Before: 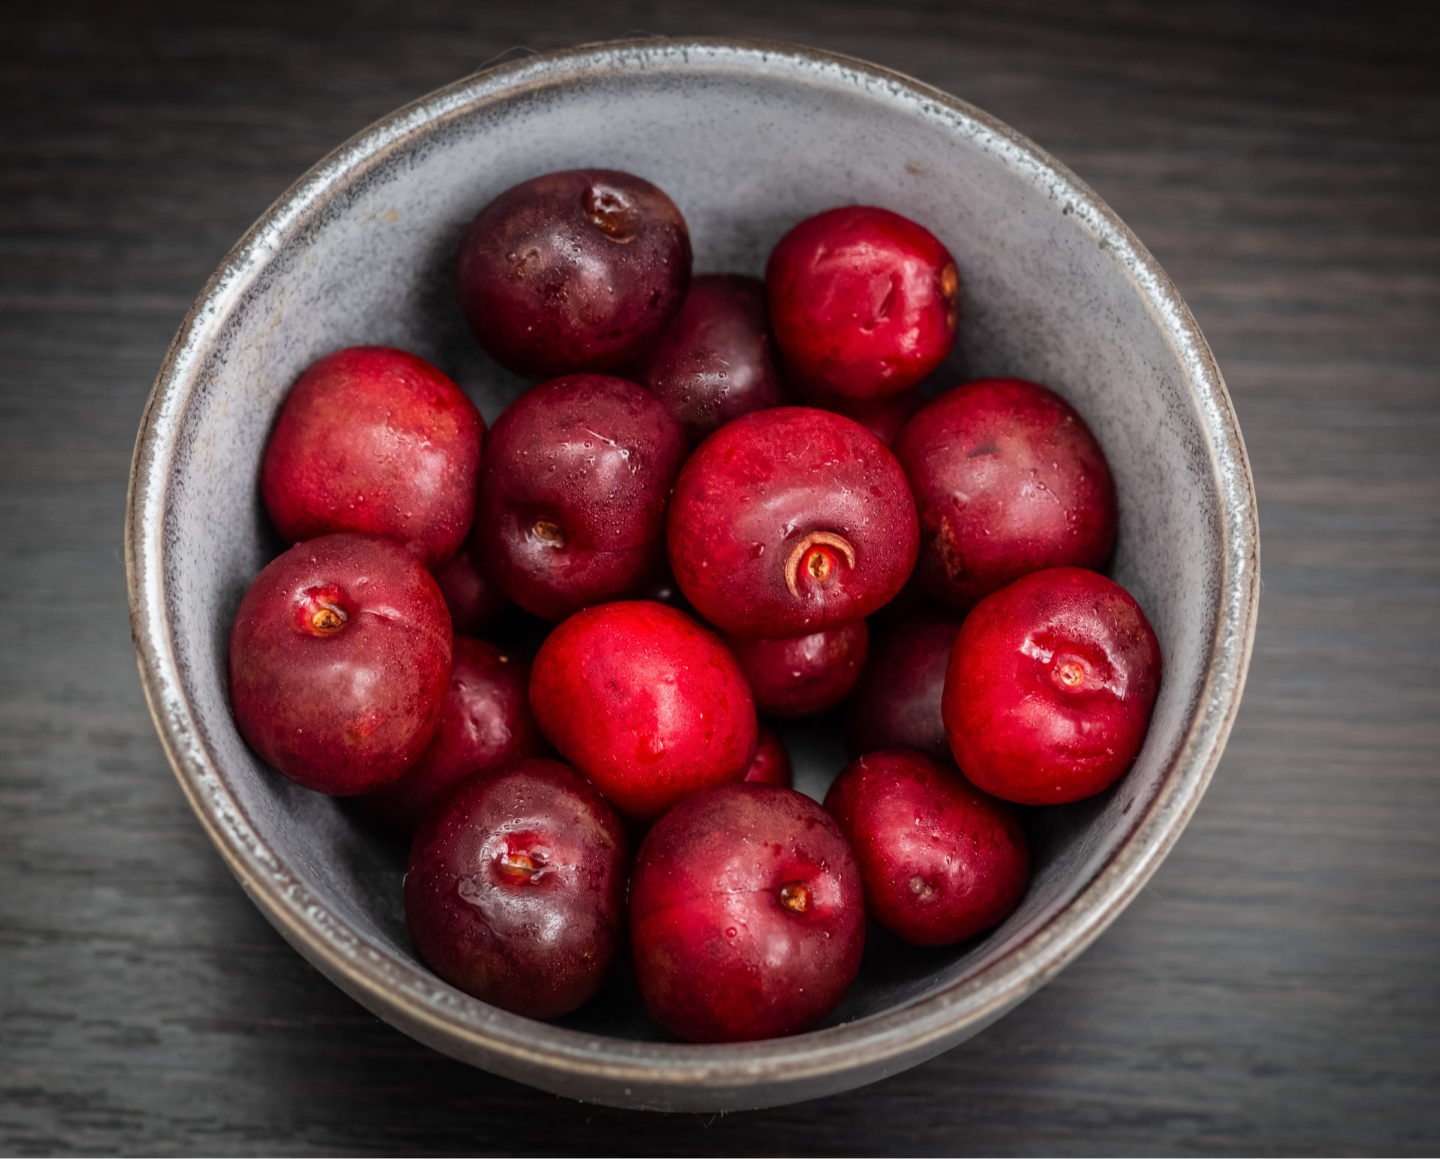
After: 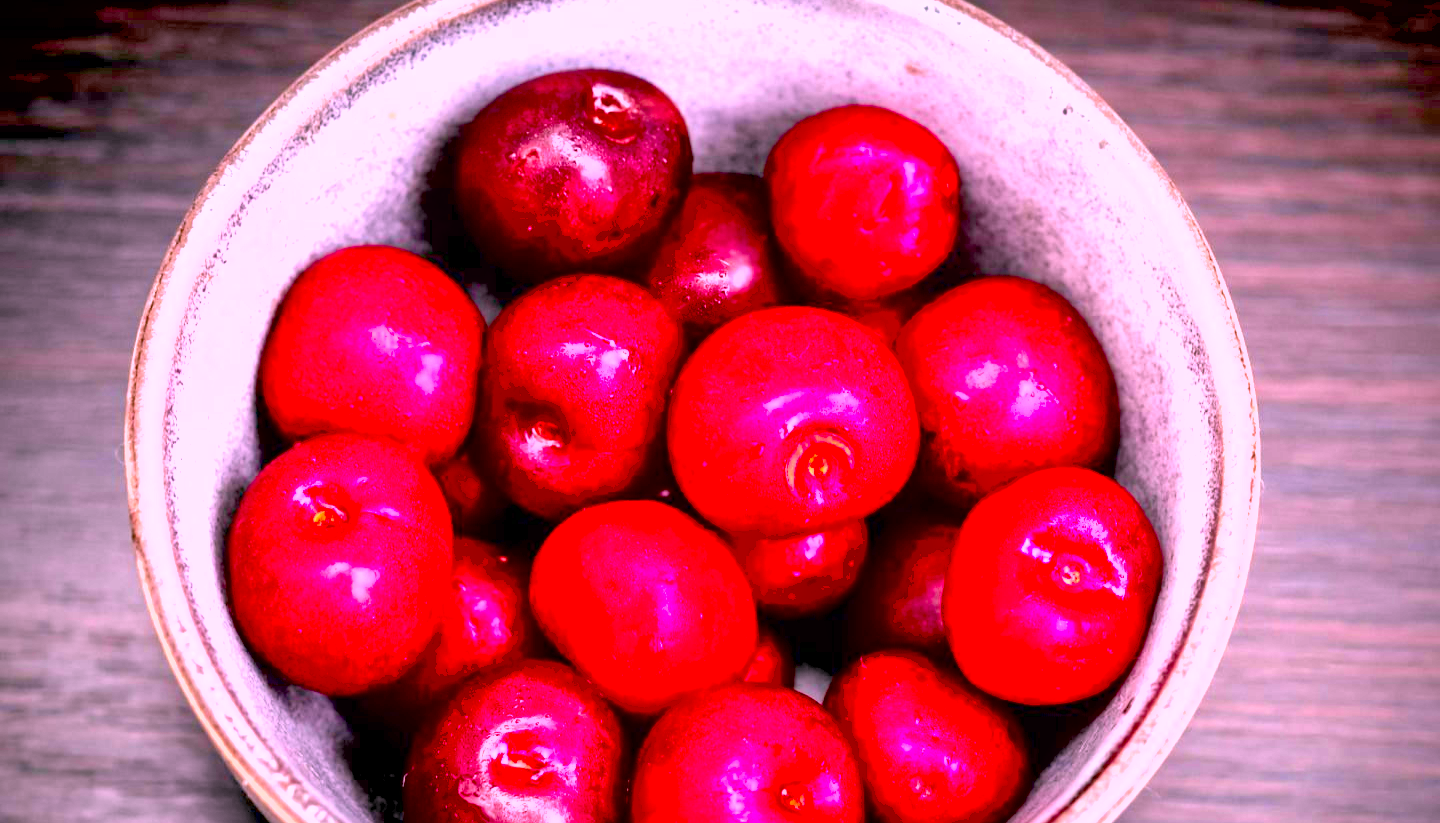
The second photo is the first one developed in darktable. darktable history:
crop and rotate: top 8.708%, bottom 20.215%
color correction: highlights a* 19.23, highlights b* -11.21, saturation 1.68
shadows and highlights: soften with gaussian
exposure: black level correction 0.015, exposure 1.768 EV, compensate highlight preservation false
